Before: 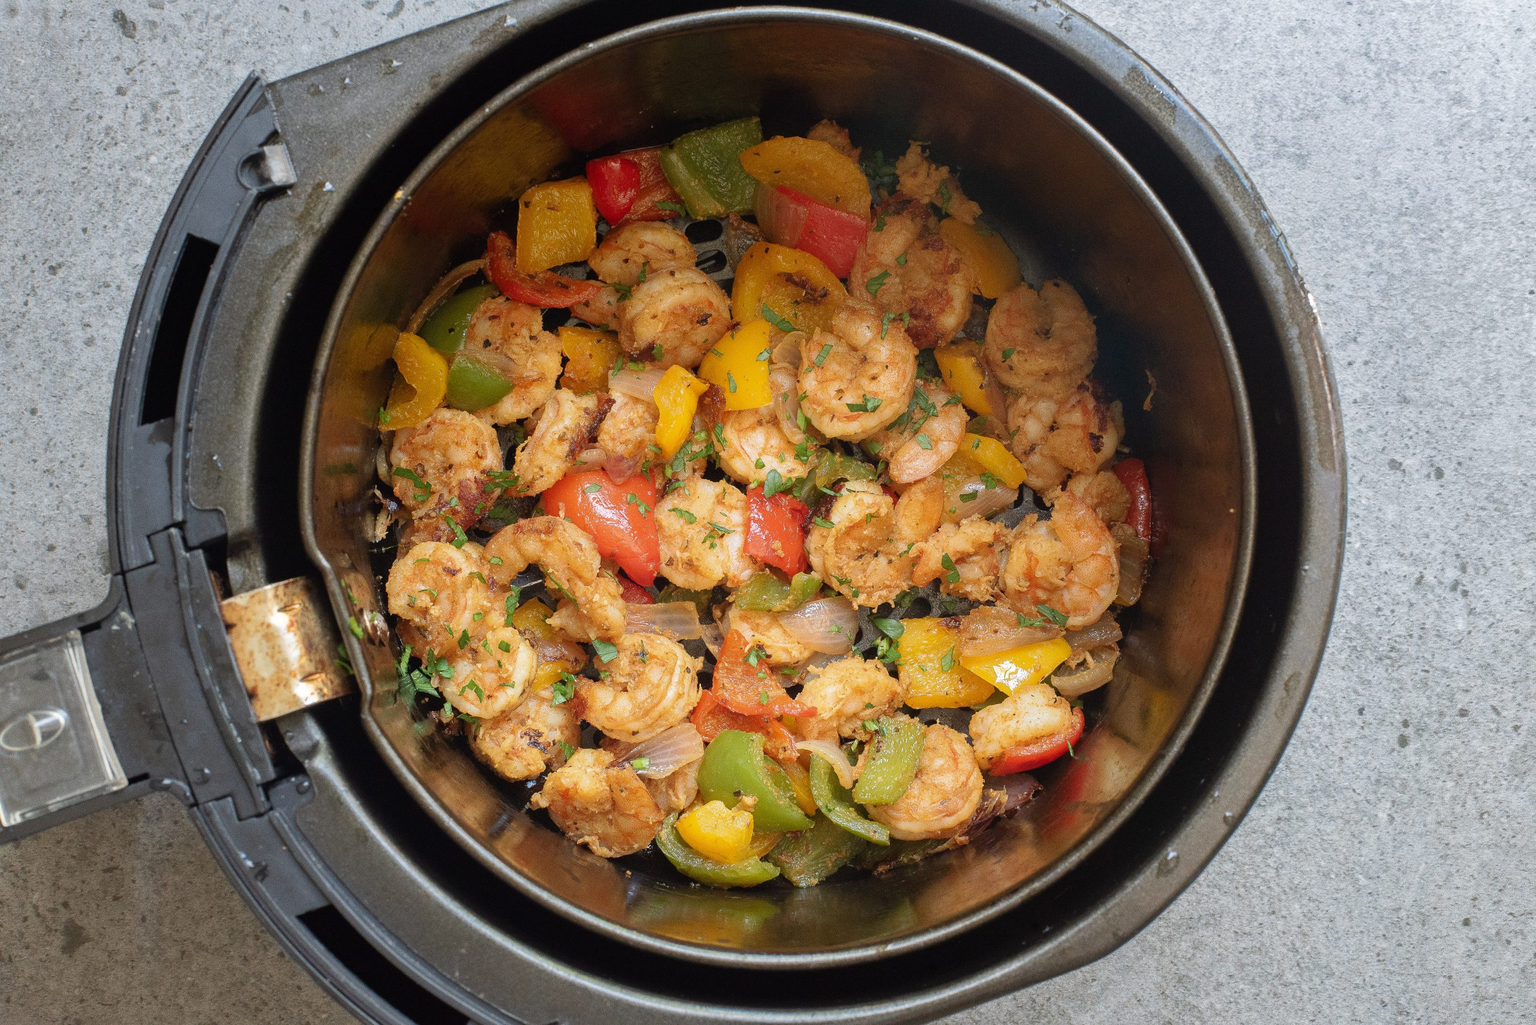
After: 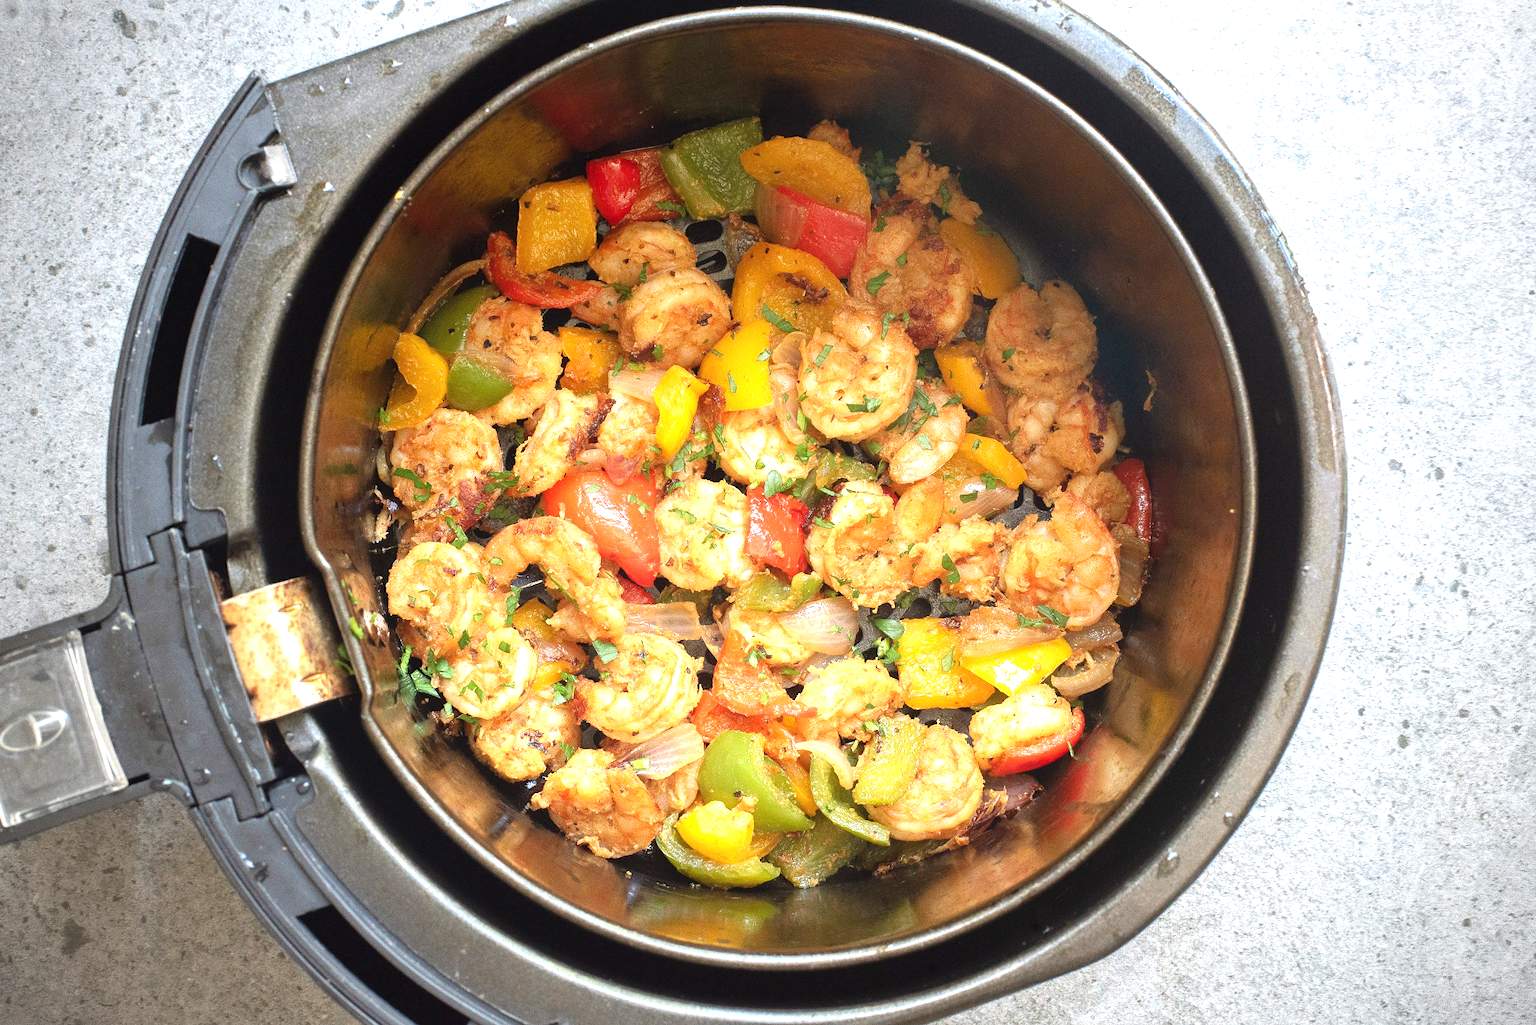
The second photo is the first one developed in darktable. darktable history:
vignetting: brightness -0.575
exposure: black level correction 0, exposure 1.107 EV, compensate exposure bias true, compensate highlight preservation false
